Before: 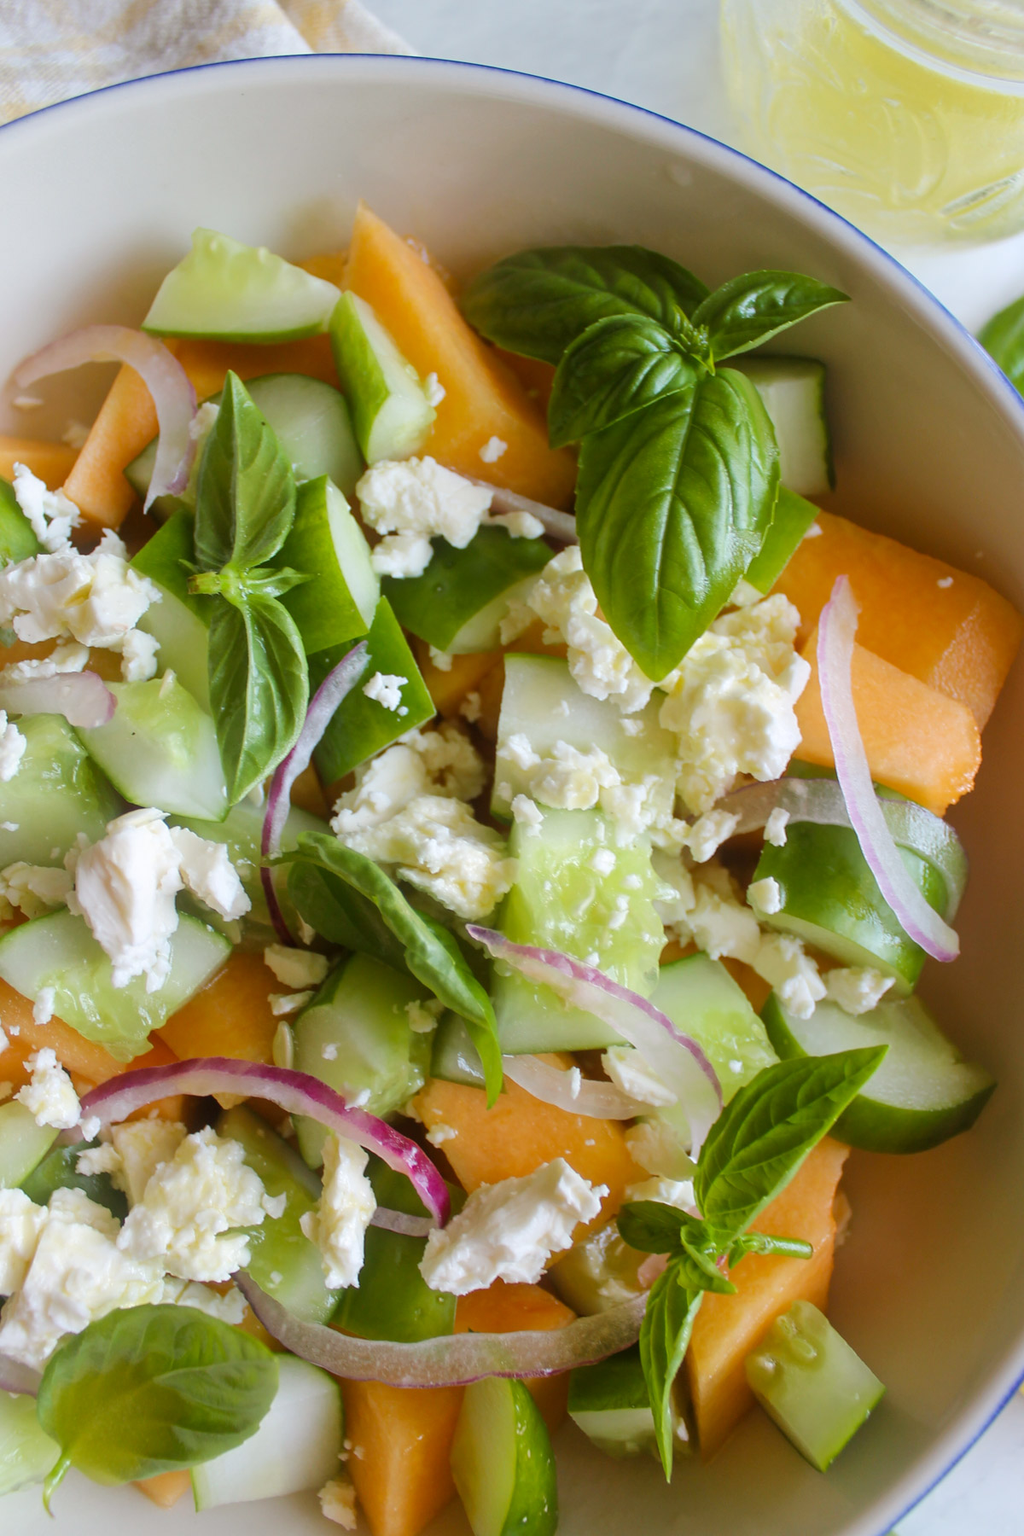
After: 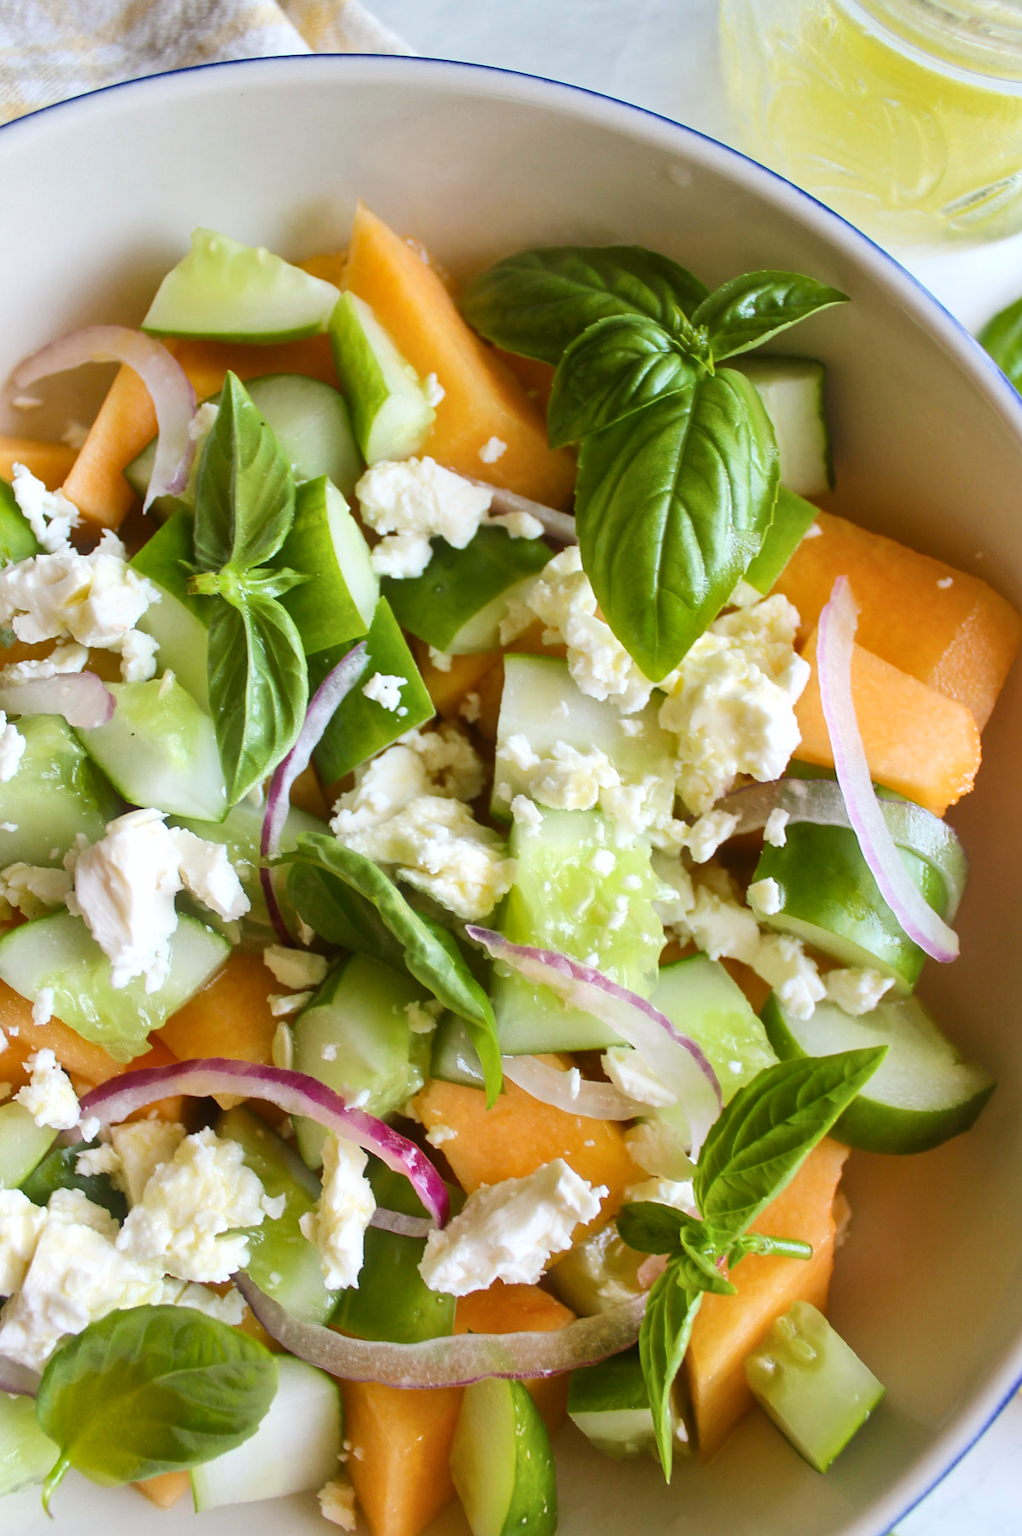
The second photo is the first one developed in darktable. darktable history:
exposure: exposure 0.225 EV
crop: left 0.106%
shadows and highlights: shadows 6.51, soften with gaussian
contrast brightness saturation: contrast 0.154, brightness 0.045
